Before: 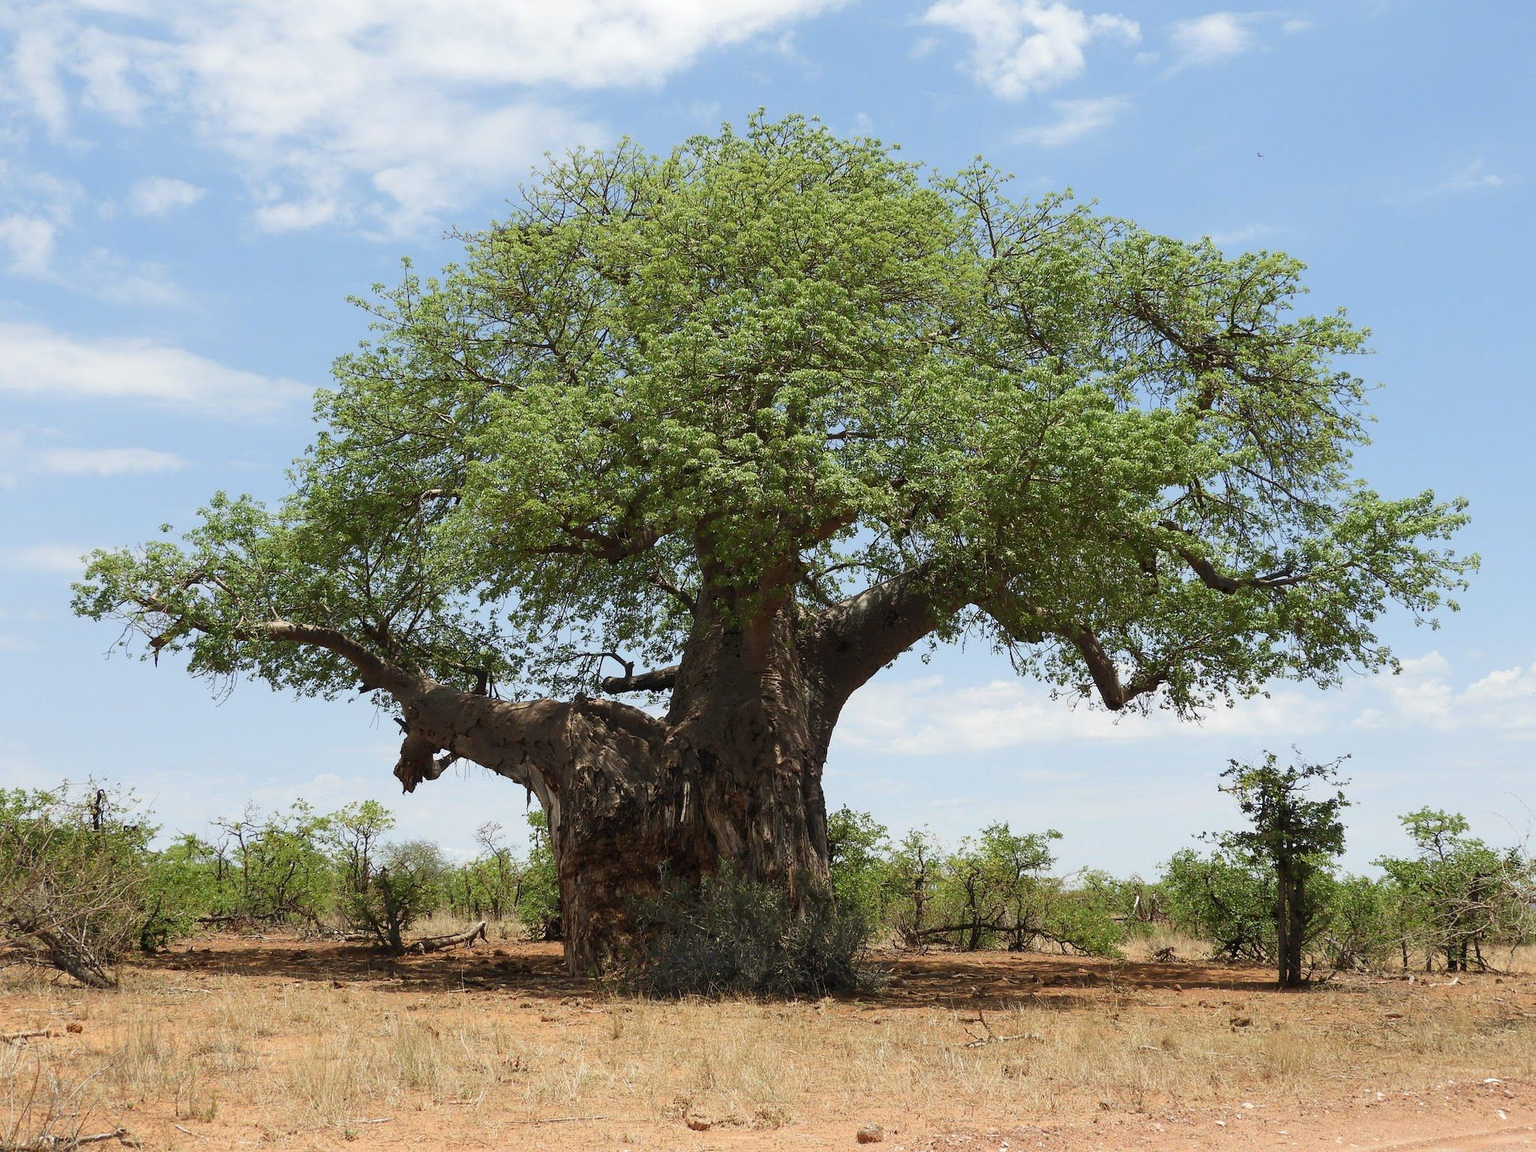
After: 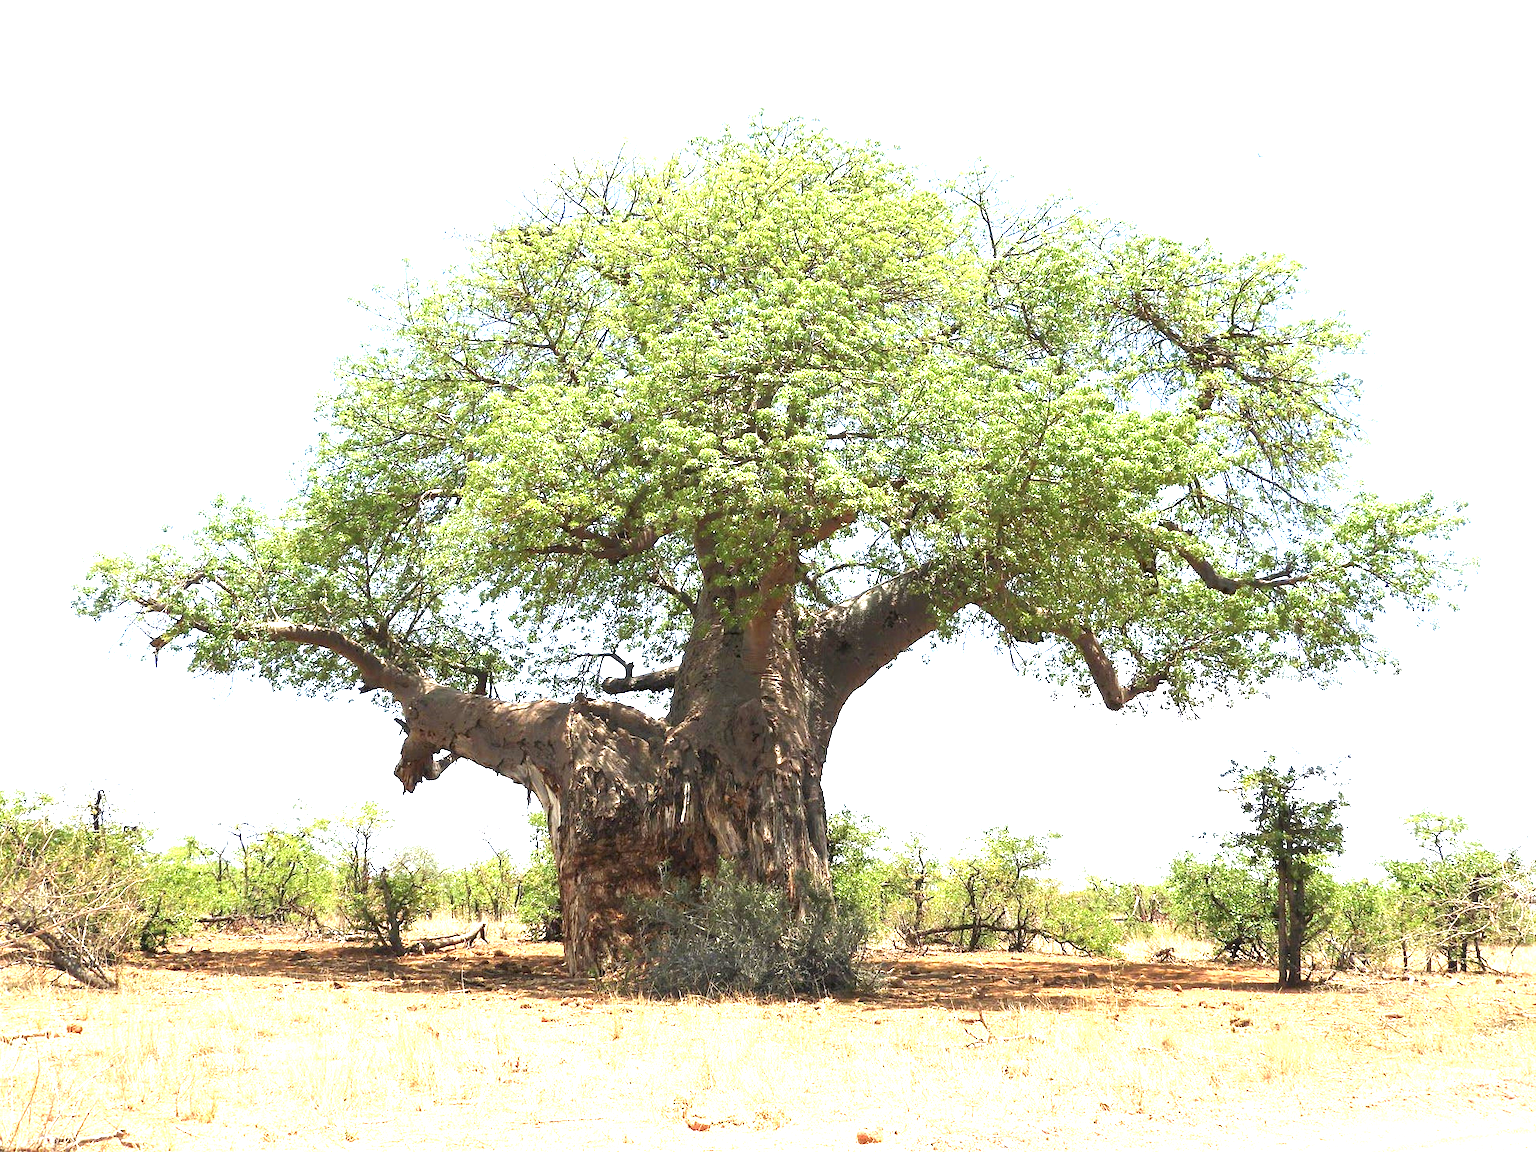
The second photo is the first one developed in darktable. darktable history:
exposure: exposure 1.994 EV, compensate exposure bias true, compensate highlight preservation false
